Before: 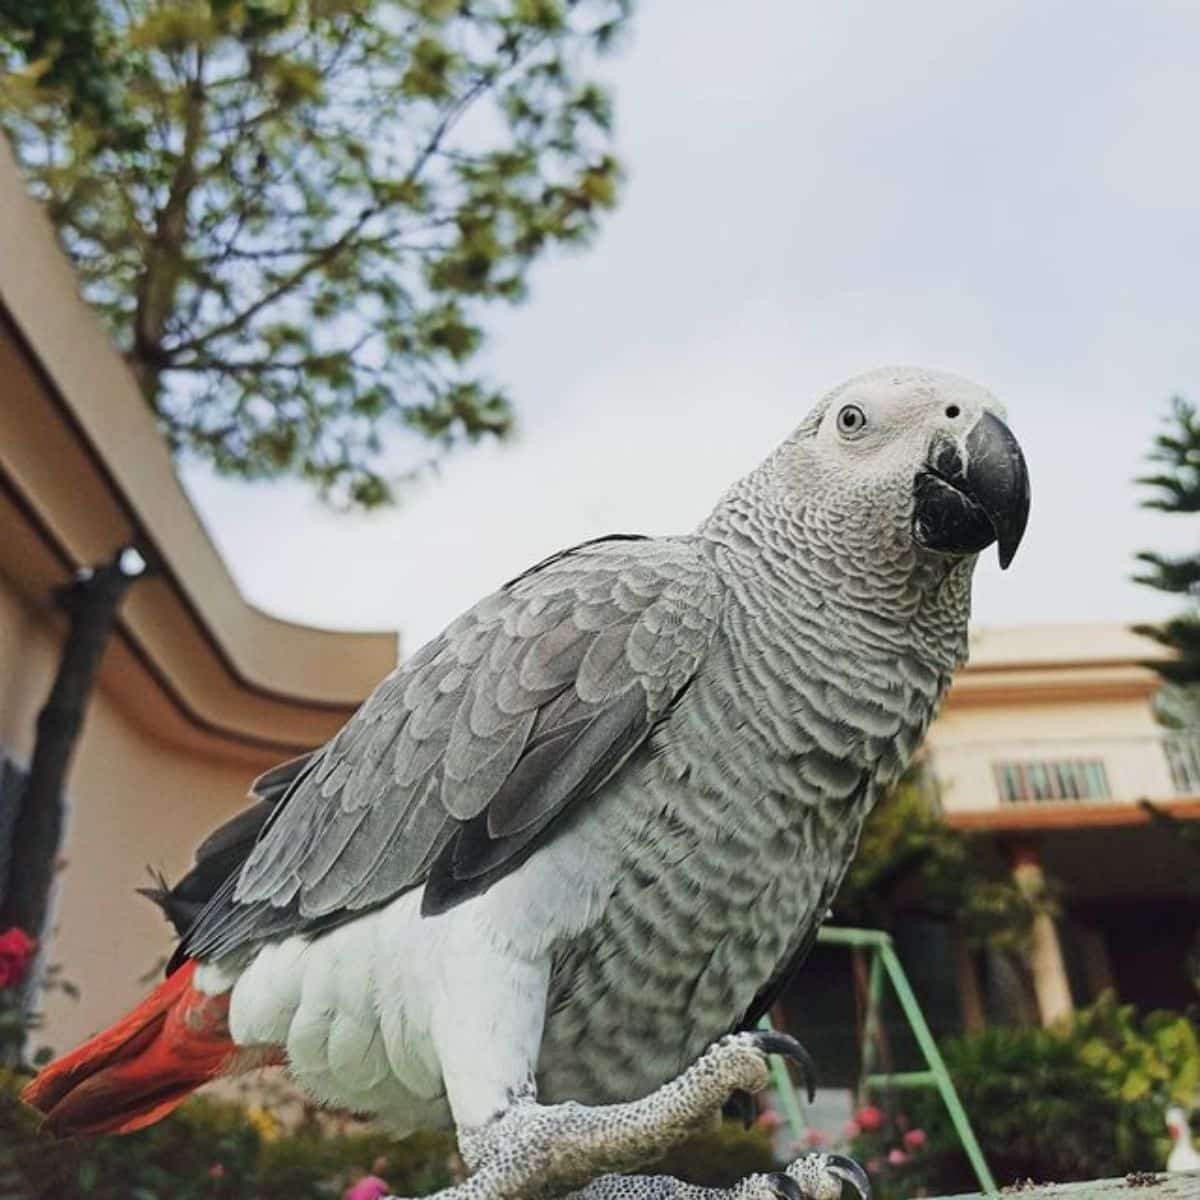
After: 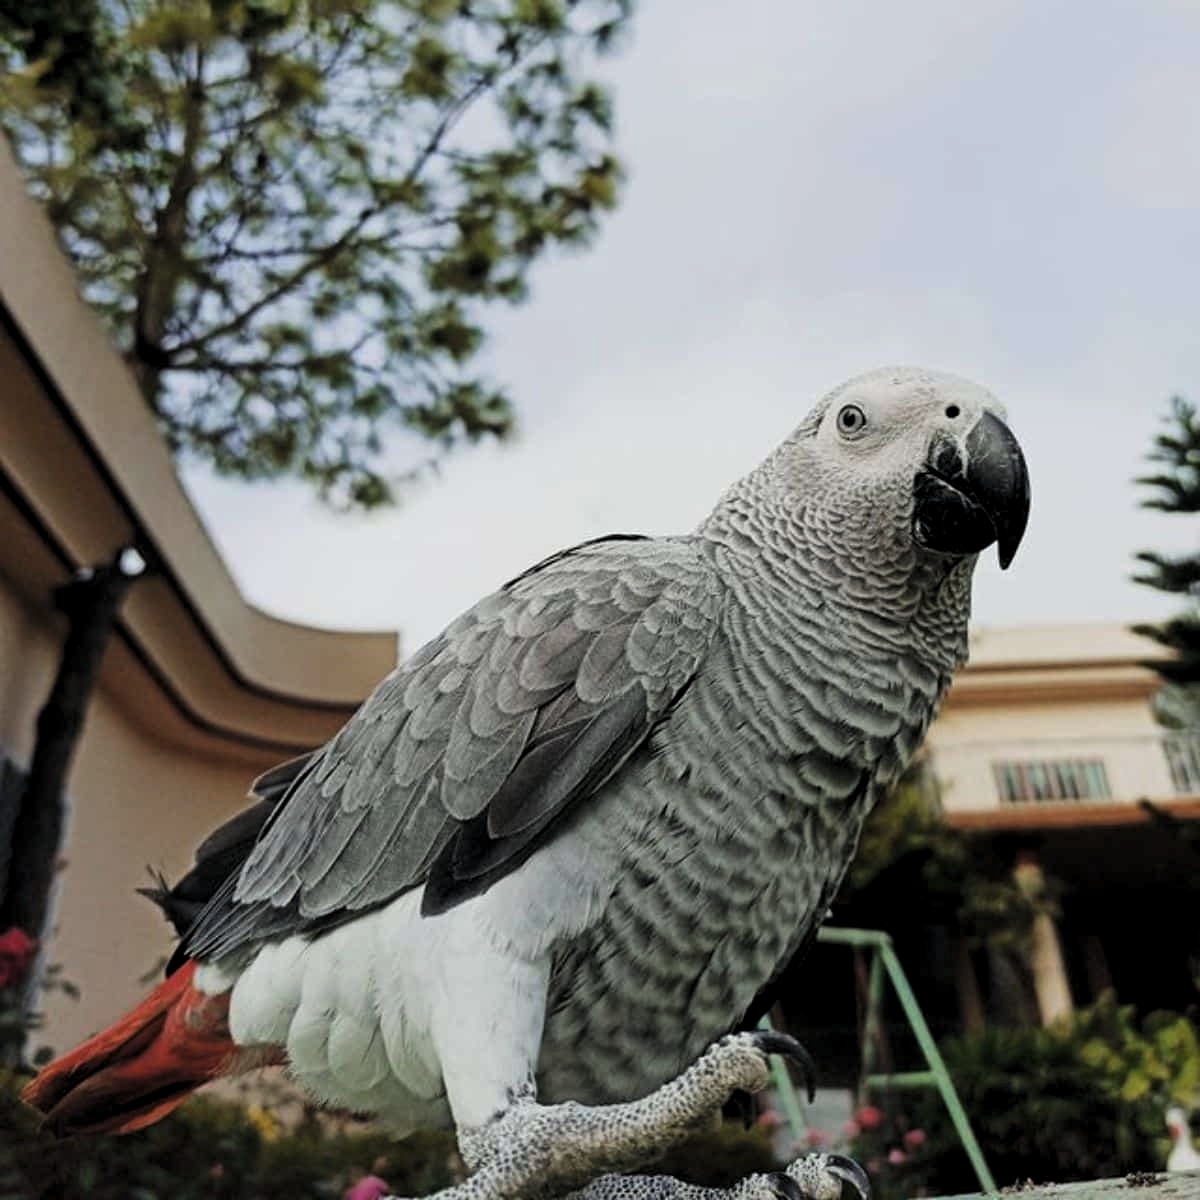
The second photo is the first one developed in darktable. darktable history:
levels: black 0.105%, levels [0.116, 0.574, 1]
